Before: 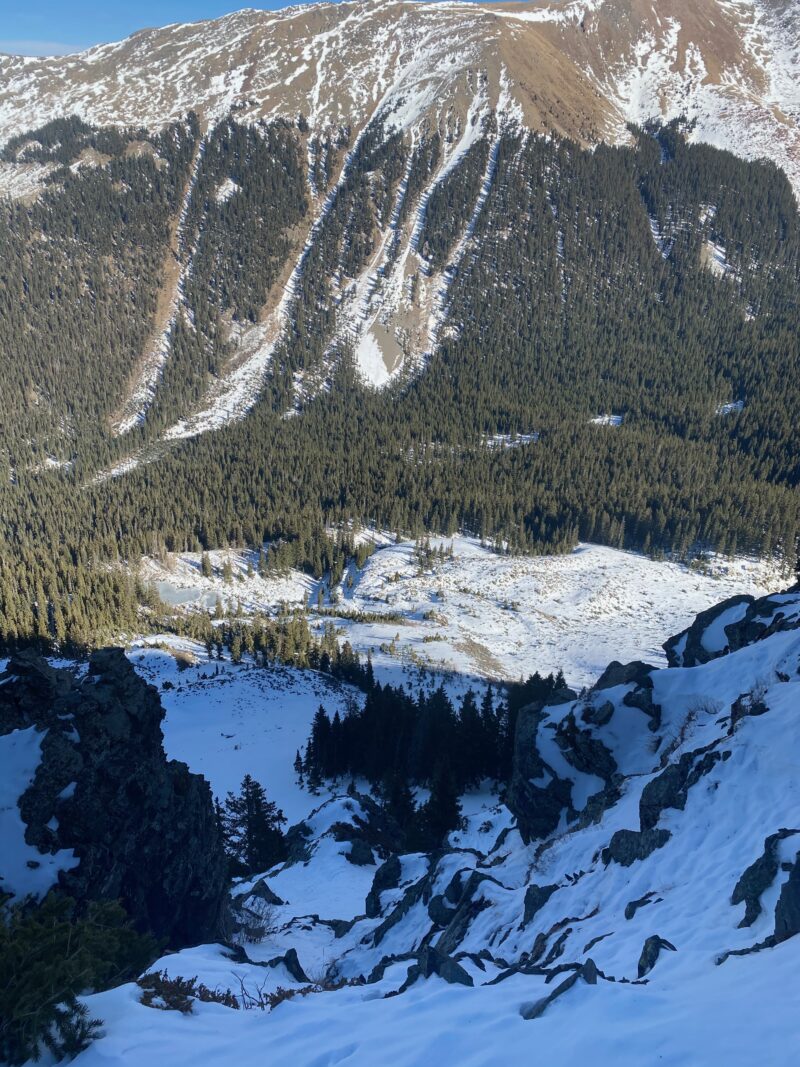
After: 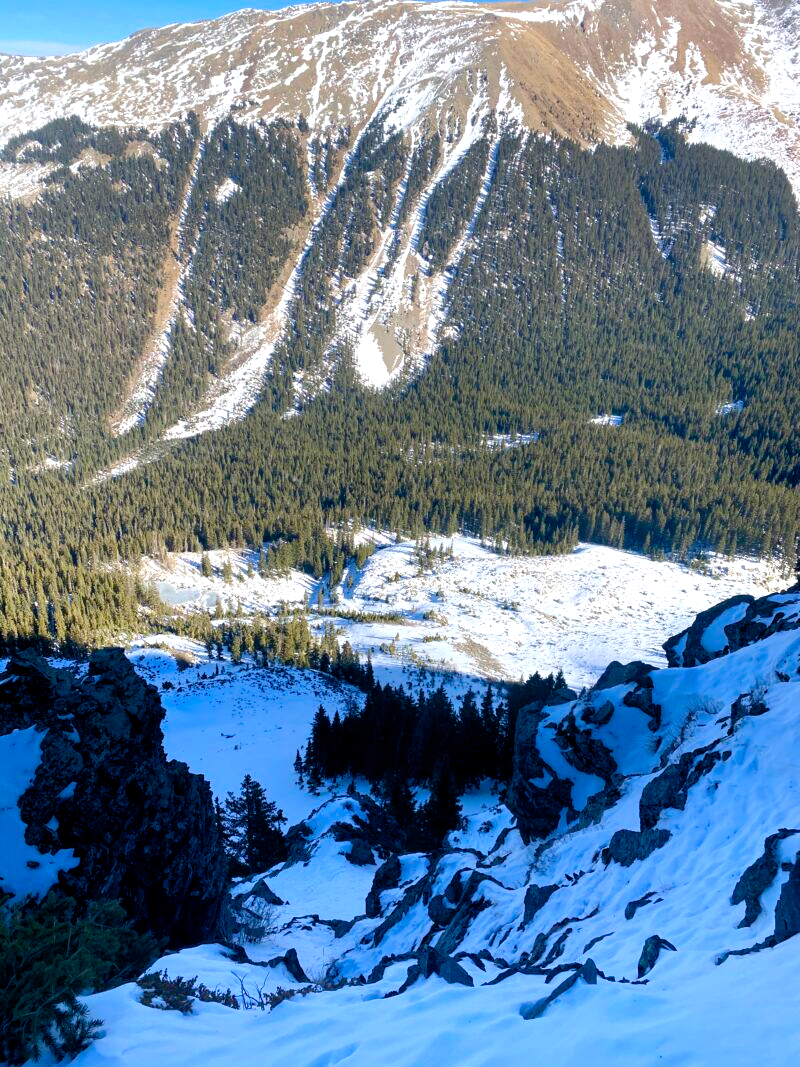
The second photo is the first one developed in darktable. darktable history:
exposure: exposure 0.638 EV, compensate exposure bias true, compensate highlight preservation false
color balance rgb: highlights gain › chroma 0.243%, highlights gain › hue 332.22°, perceptual saturation grading › global saturation 20%, perceptual saturation grading › highlights -14.053%, perceptual saturation grading › shadows 49.957%, global vibrance 20%
